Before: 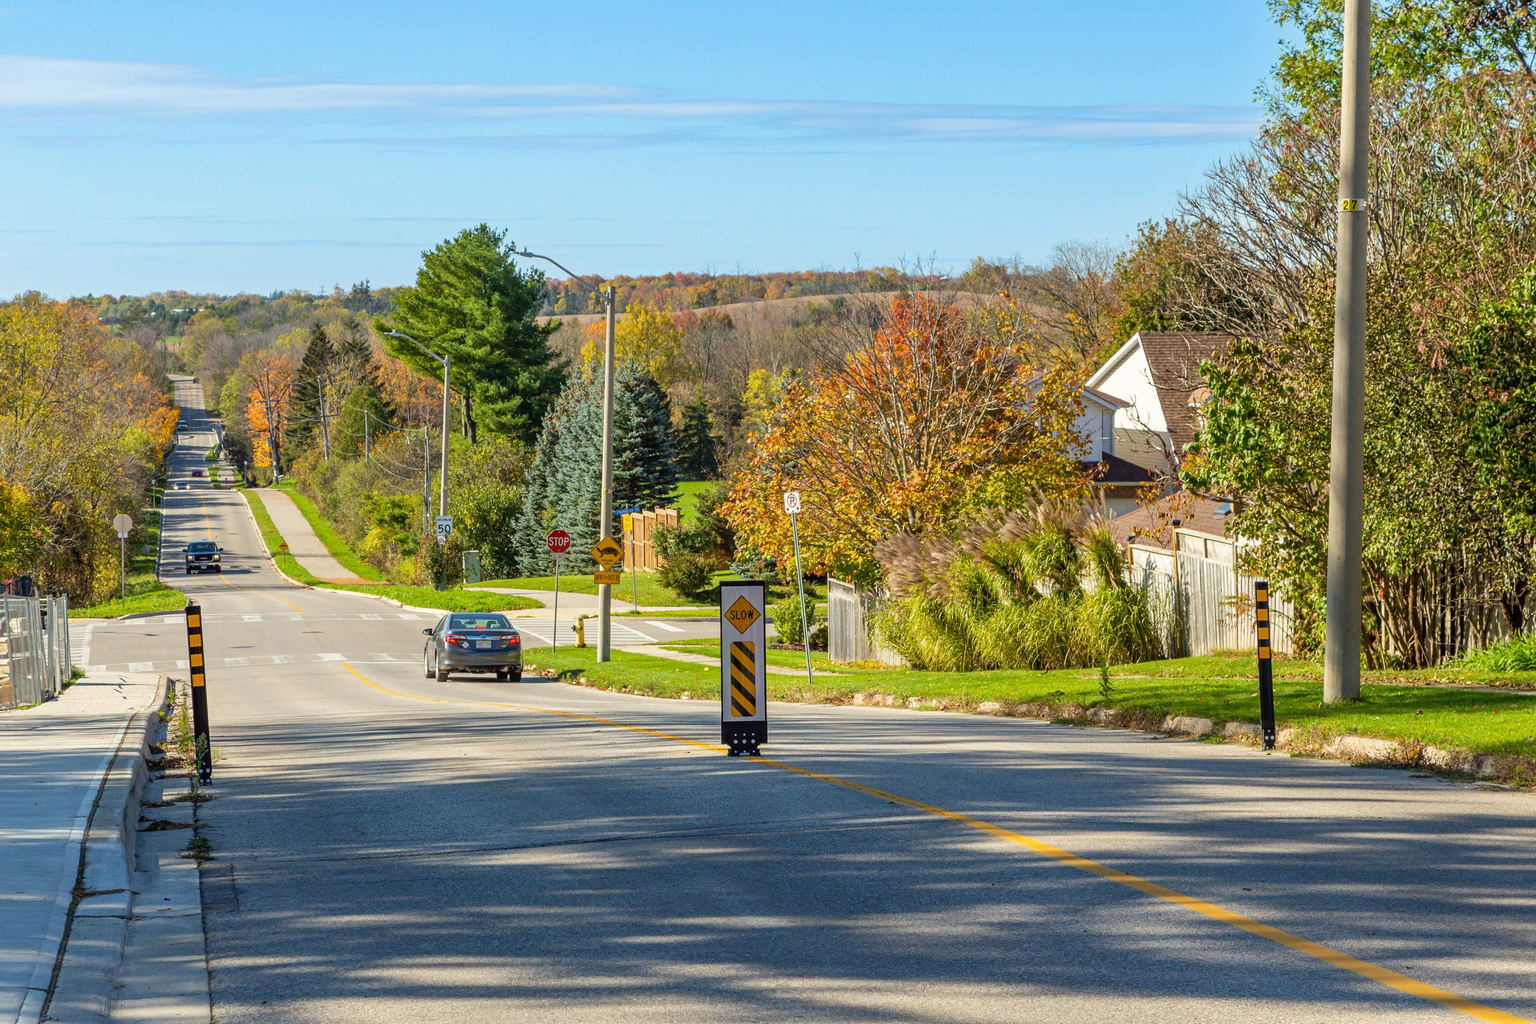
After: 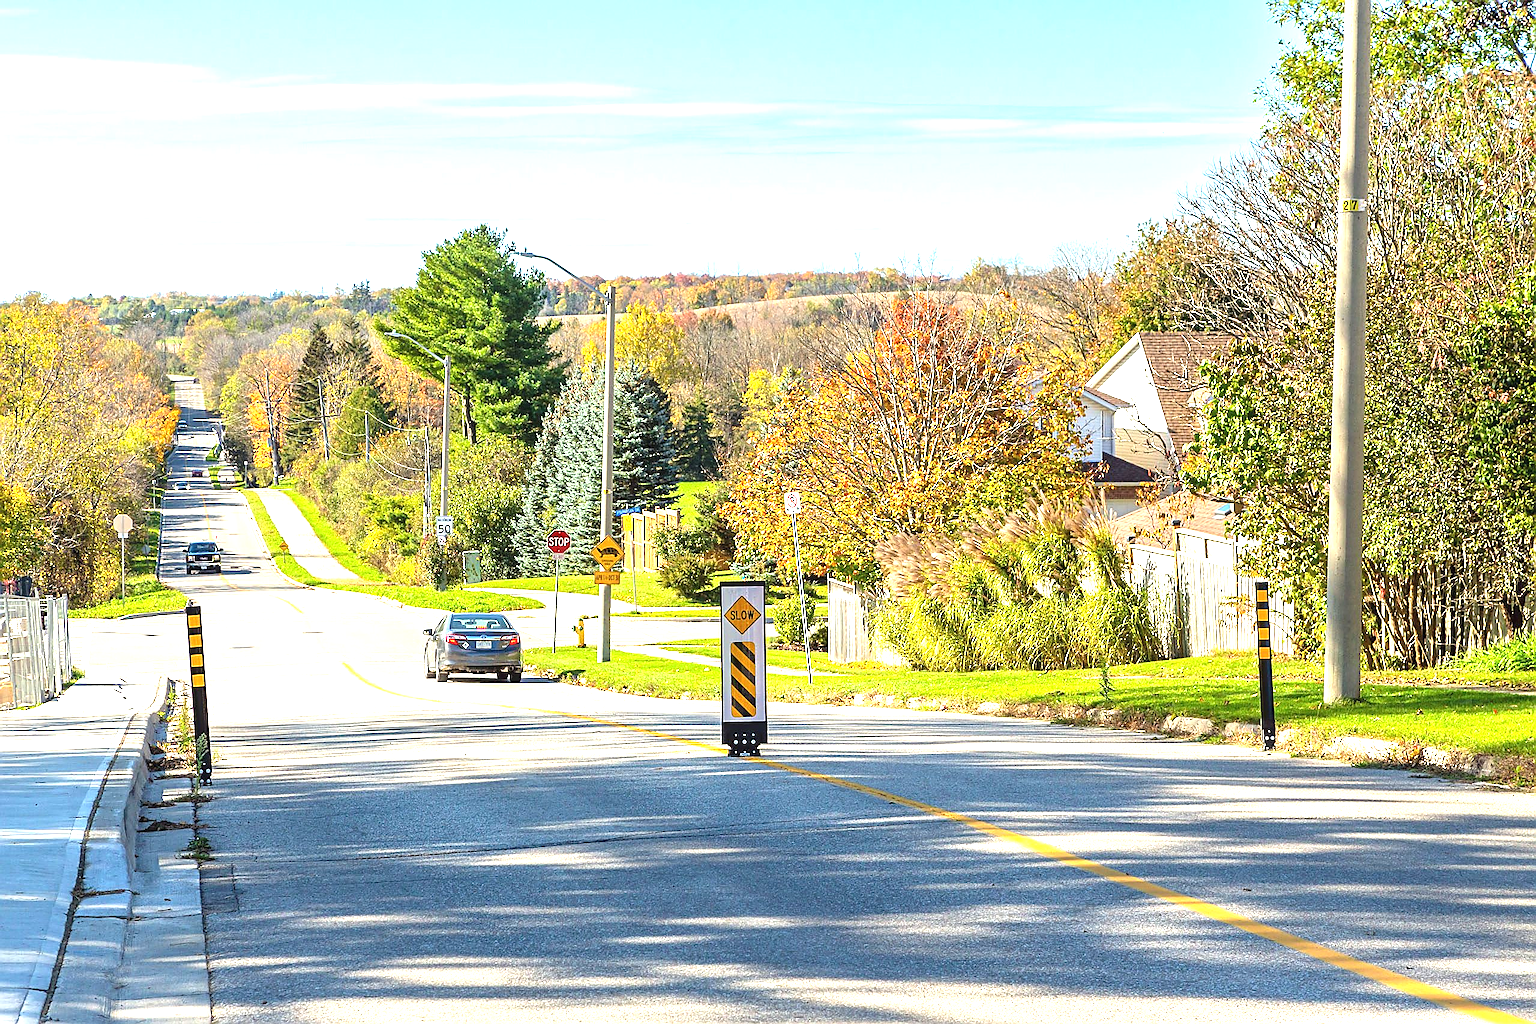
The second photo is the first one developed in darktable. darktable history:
exposure: black level correction -0.001, exposure 1.358 EV, compensate highlight preservation false
sharpen: radius 1.395, amount 1.259, threshold 0.781
